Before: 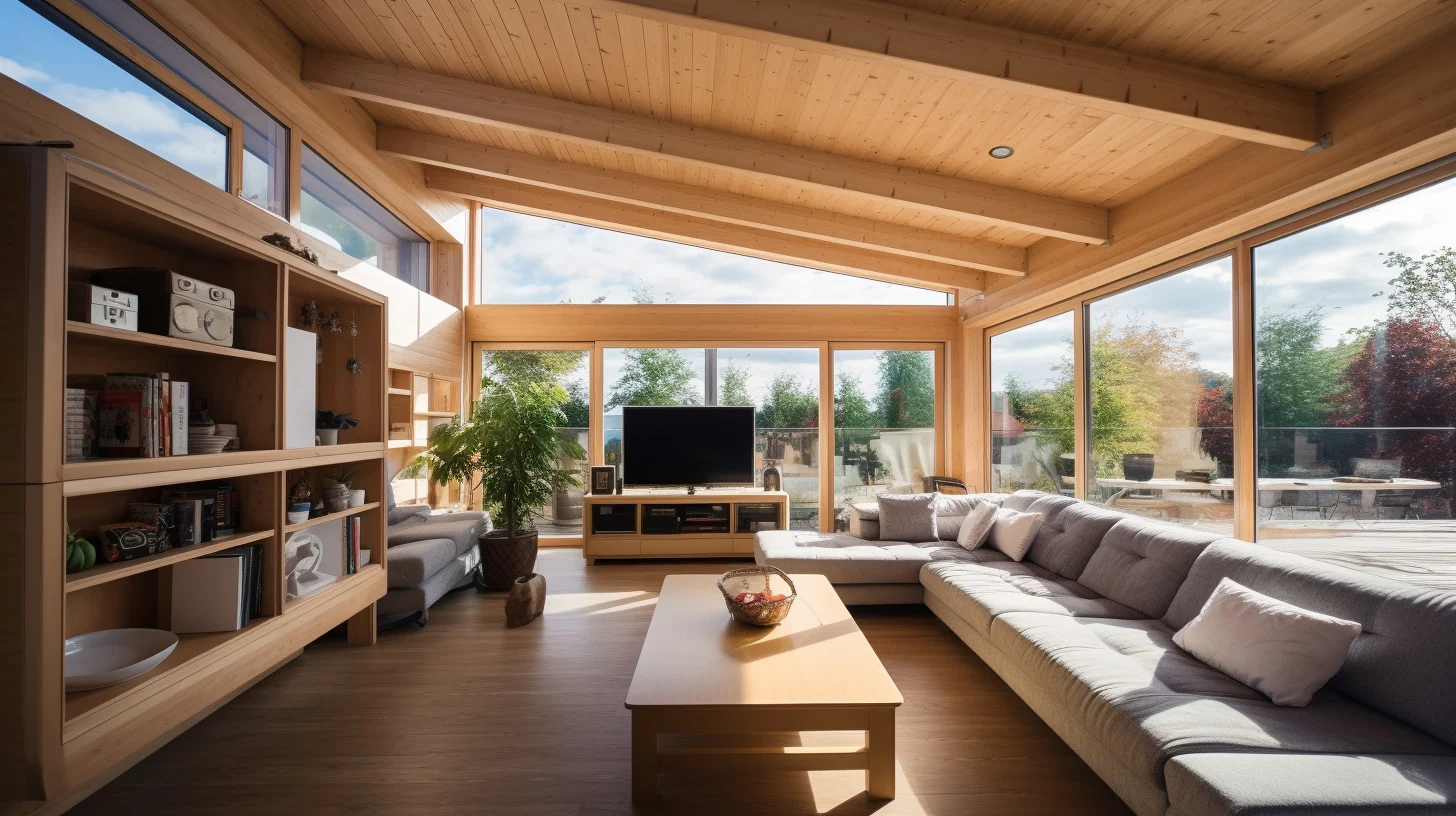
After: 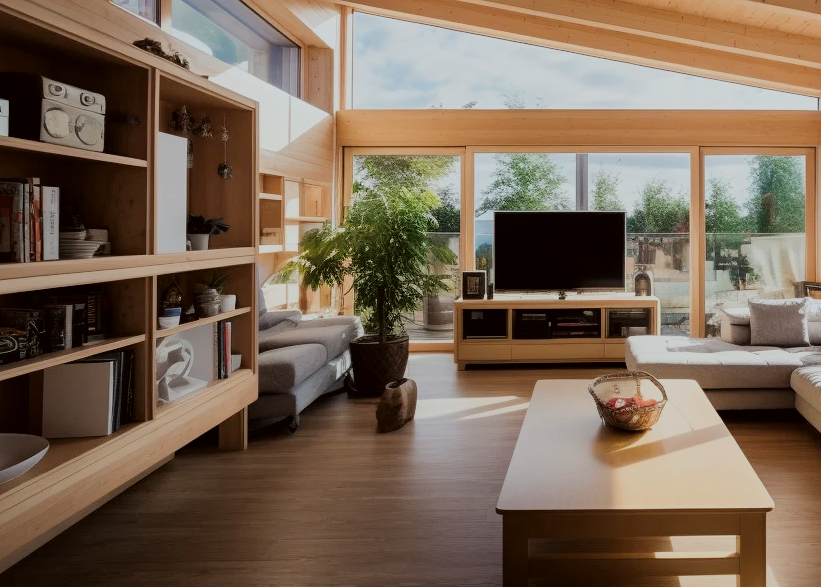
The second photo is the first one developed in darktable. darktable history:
filmic rgb: black relative exposure -7.65 EV, white relative exposure 4.56 EV, hardness 3.61
color correction: highlights a* -2.93, highlights b* -2.18, shadows a* 2.05, shadows b* 2.9
crop: left 8.869%, top 23.925%, right 34.69%, bottom 4.134%
